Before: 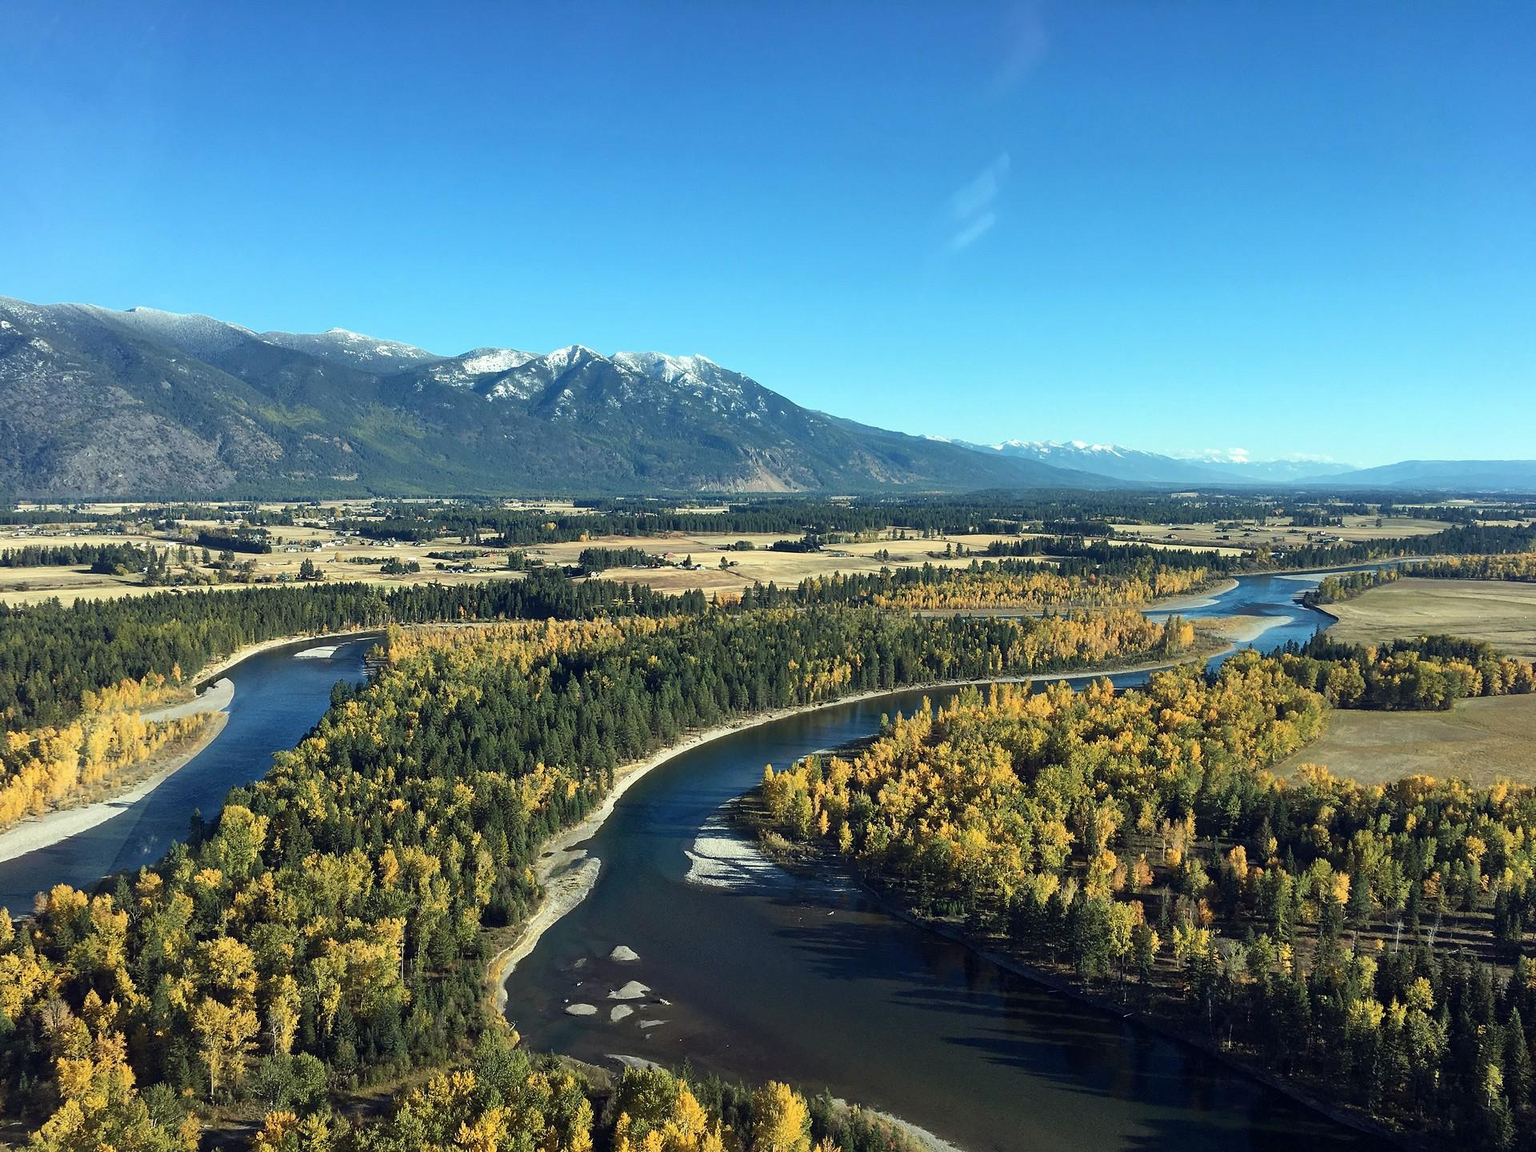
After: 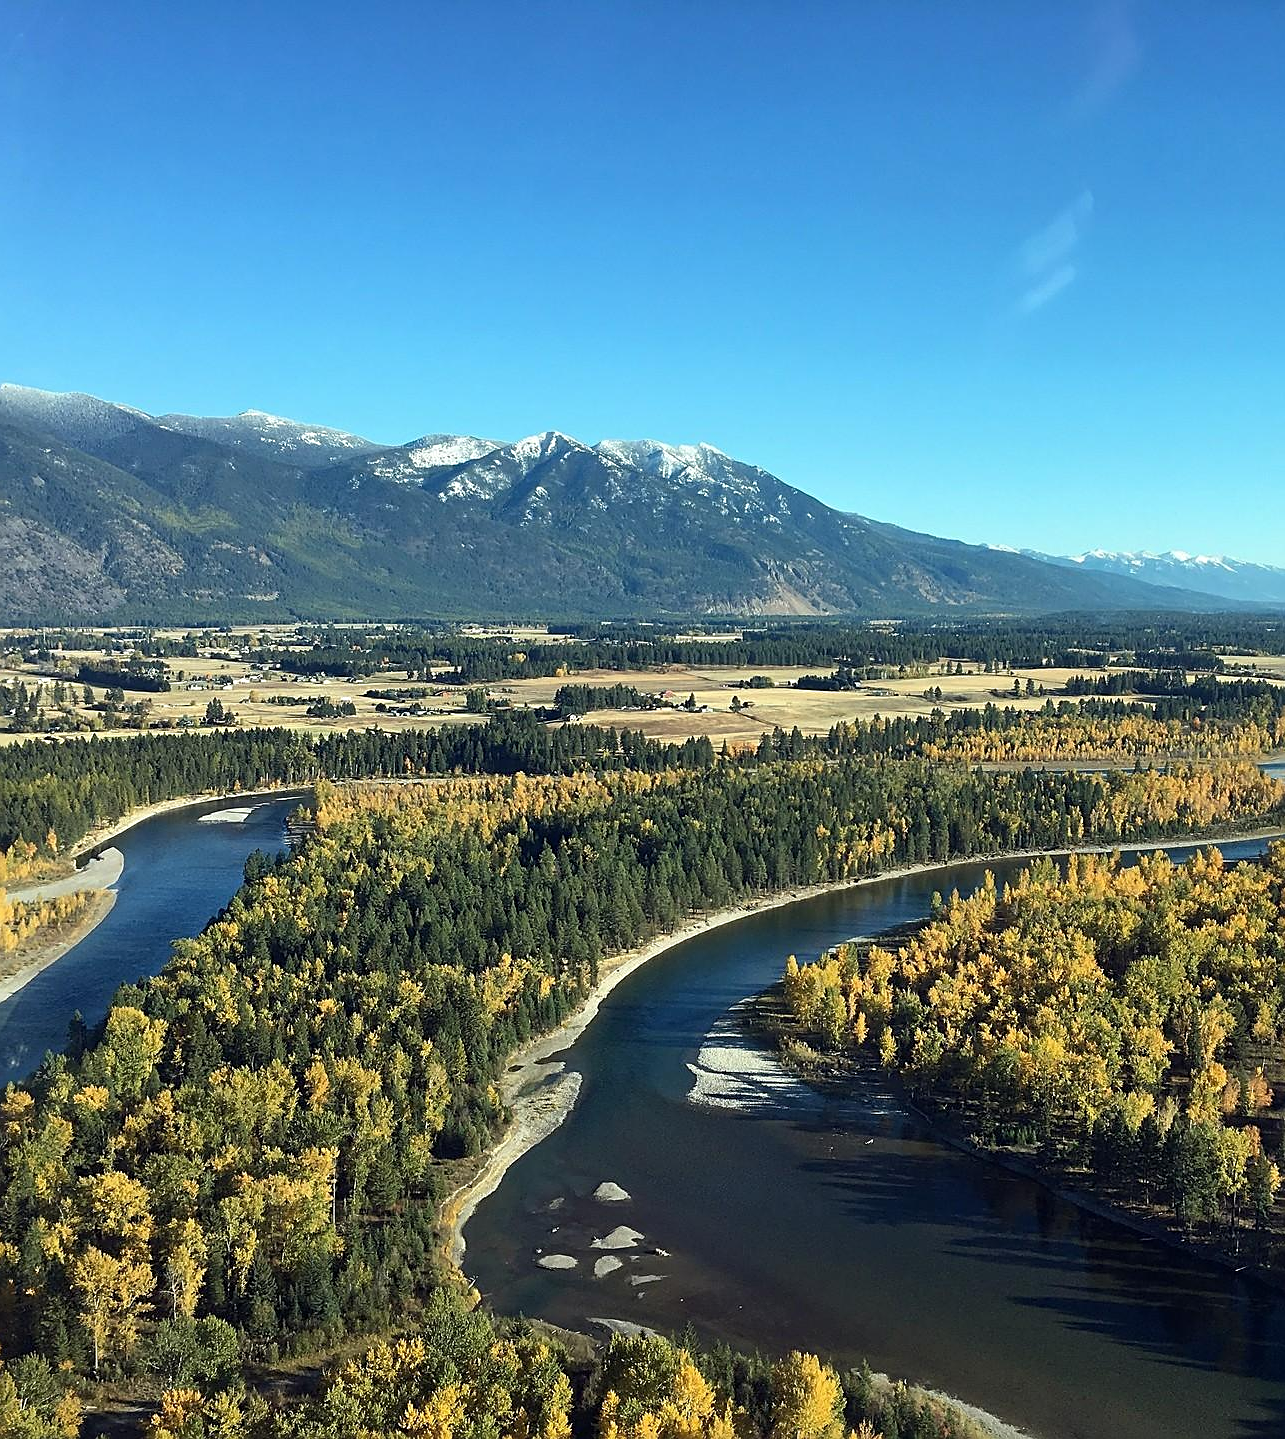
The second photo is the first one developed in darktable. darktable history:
crop and rotate: left 8.835%, right 24.214%
sharpen: on, module defaults
tone equalizer: on, module defaults
